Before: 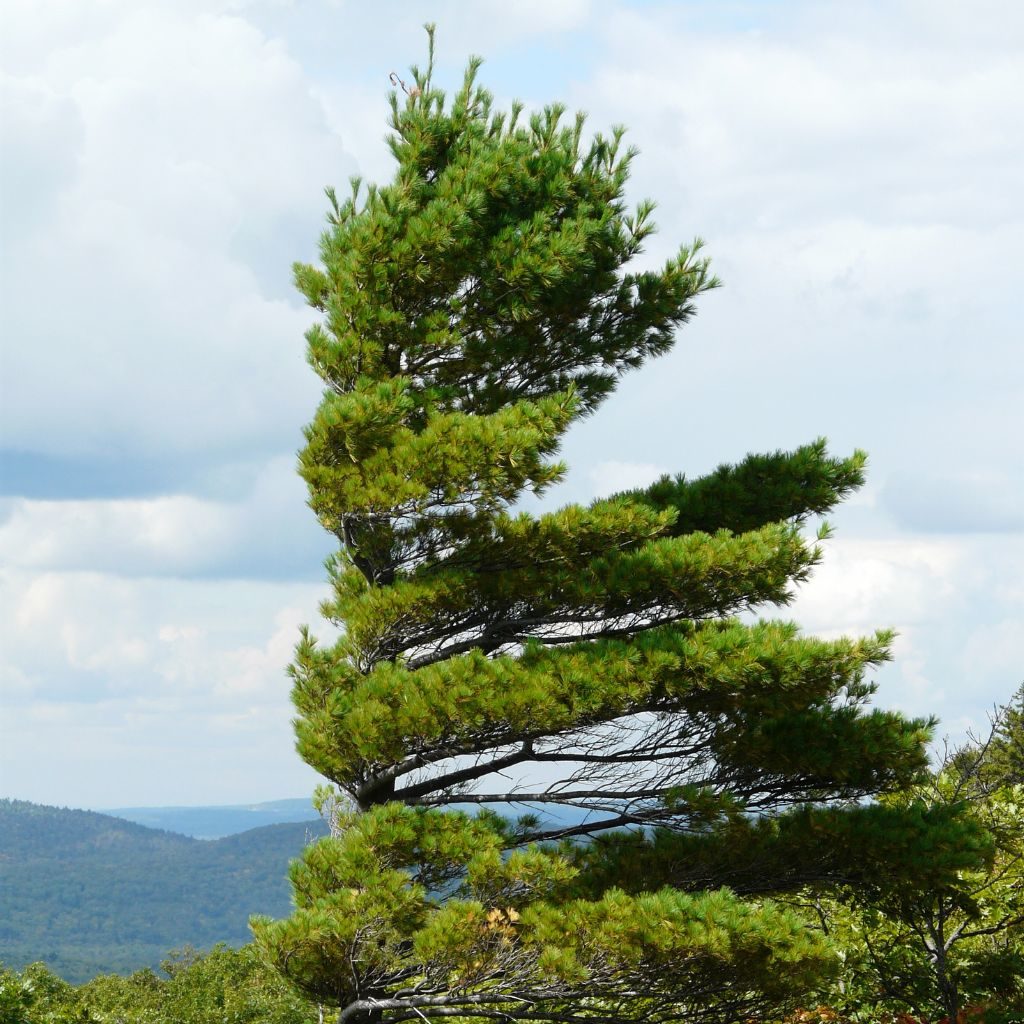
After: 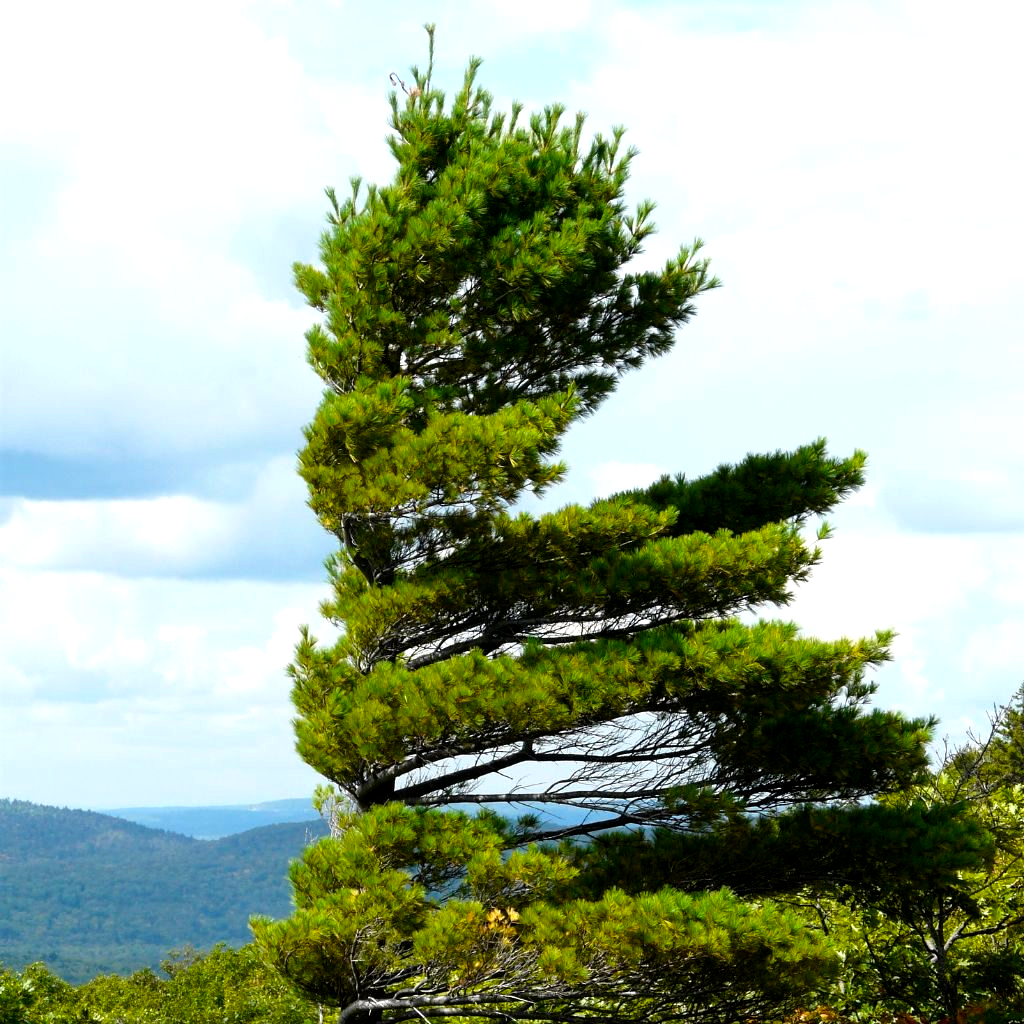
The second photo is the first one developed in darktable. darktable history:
color balance rgb: global offset › luminance -0.479%, perceptual saturation grading › global saturation 17.437%, global vibrance 25.102%, contrast 20.134%
